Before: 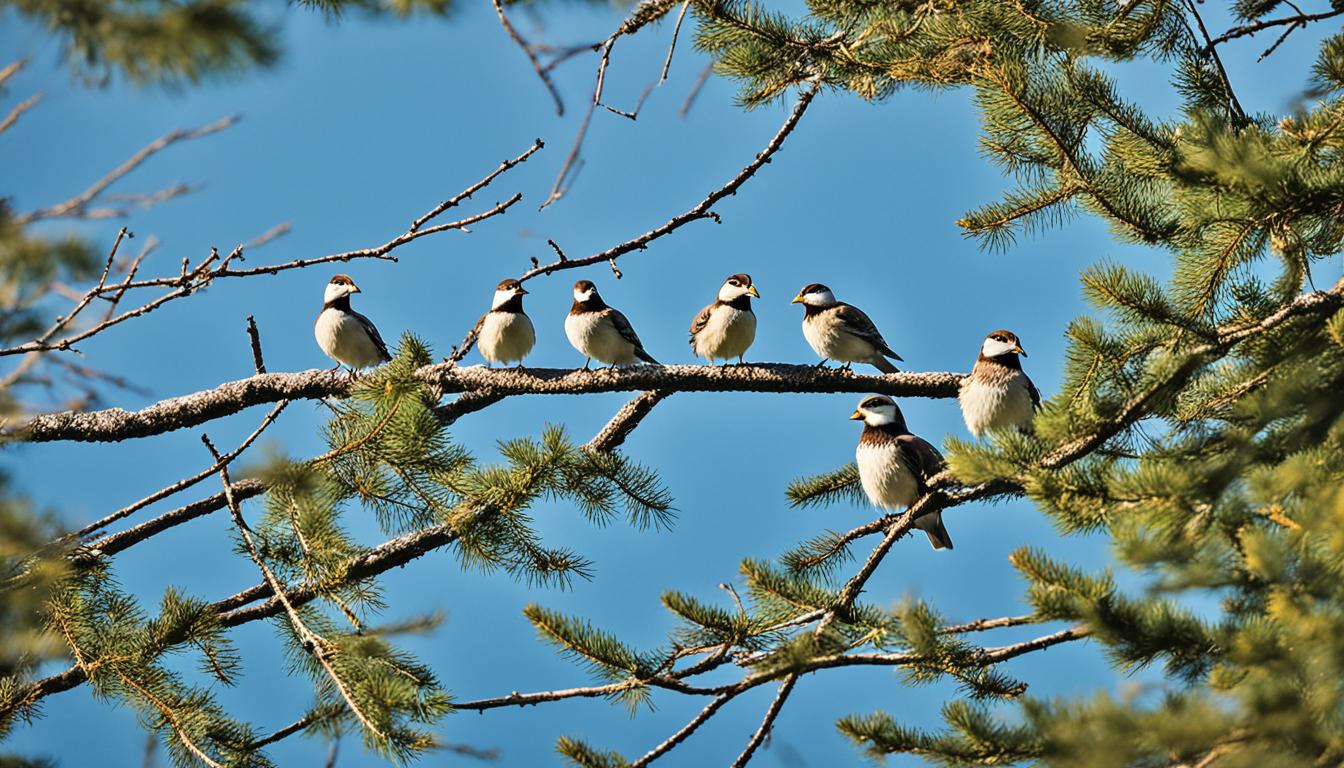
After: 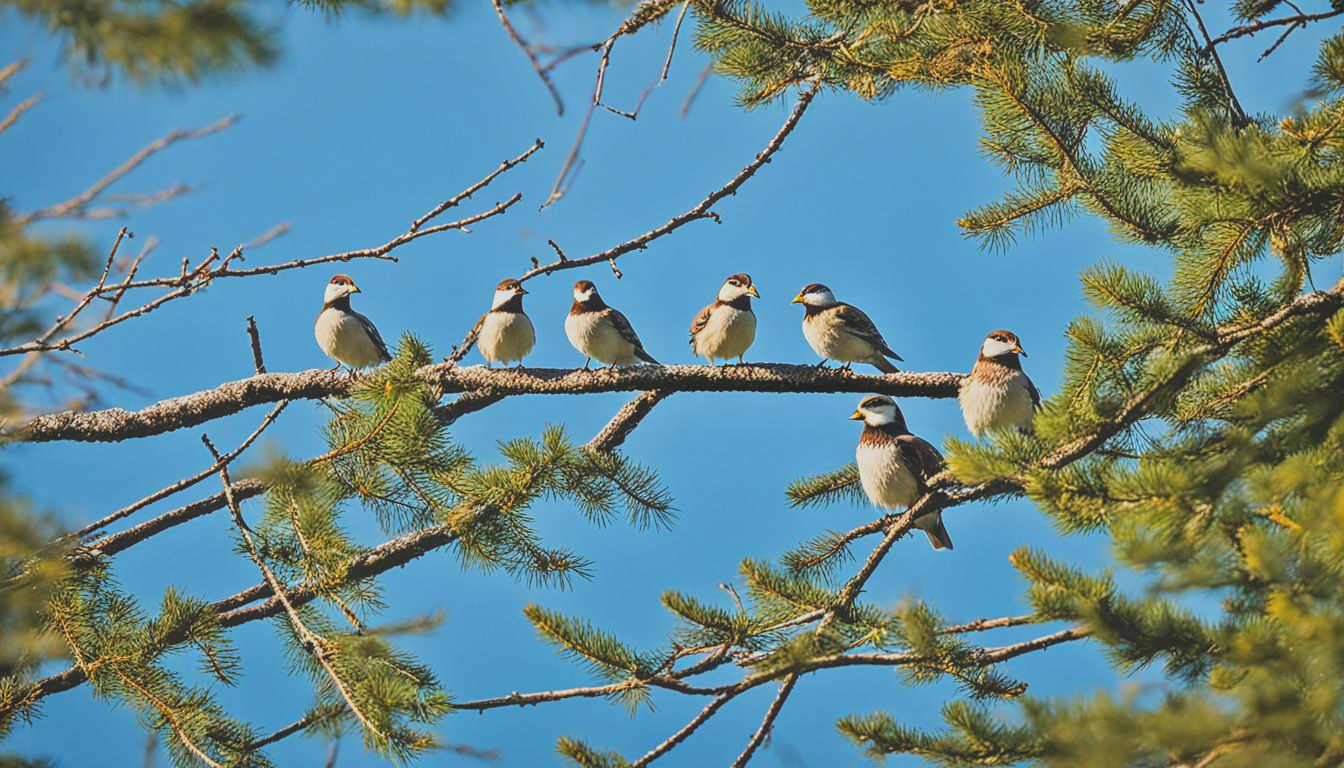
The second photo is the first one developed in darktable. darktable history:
contrast equalizer: y [[0.439, 0.44, 0.442, 0.457, 0.493, 0.498], [0.5 ×6], [0.5 ×6], [0 ×6], [0 ×6]]
contrast brightness saturation: contrast -0.1, brightness 0.05, saturation 0.08
